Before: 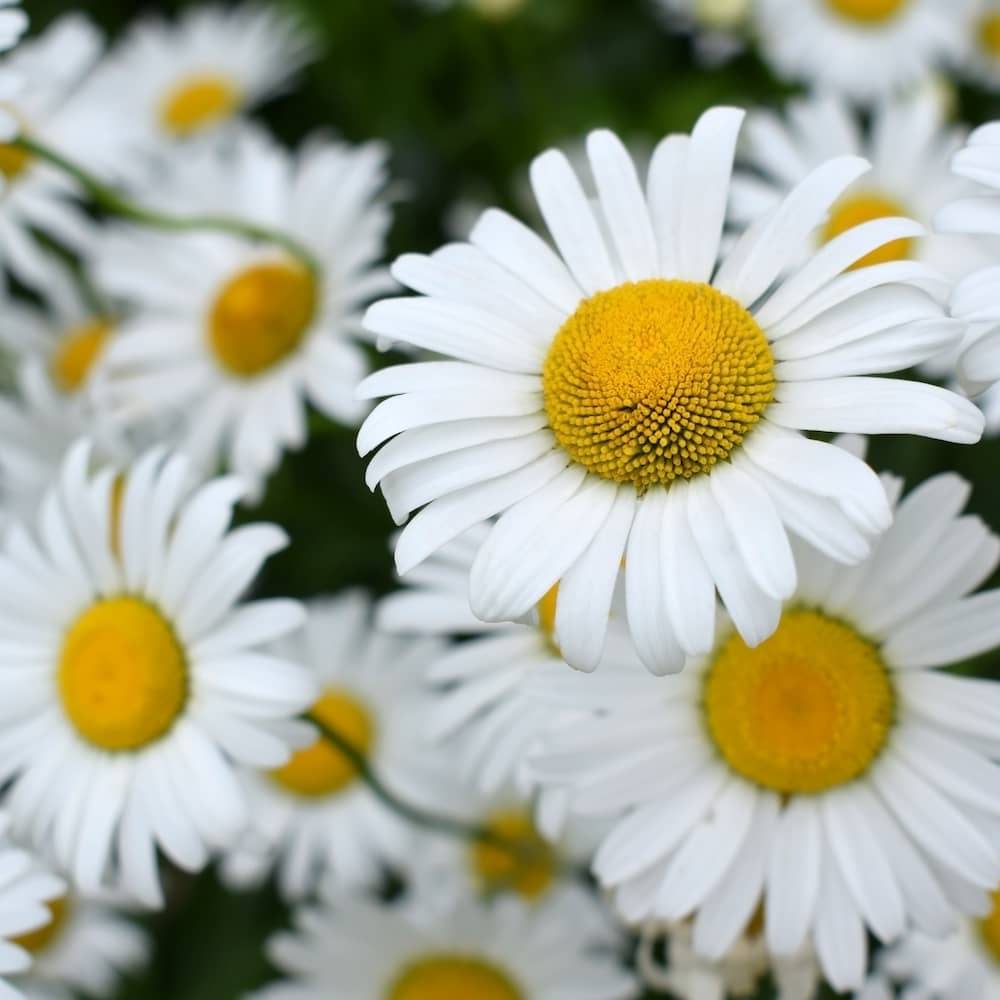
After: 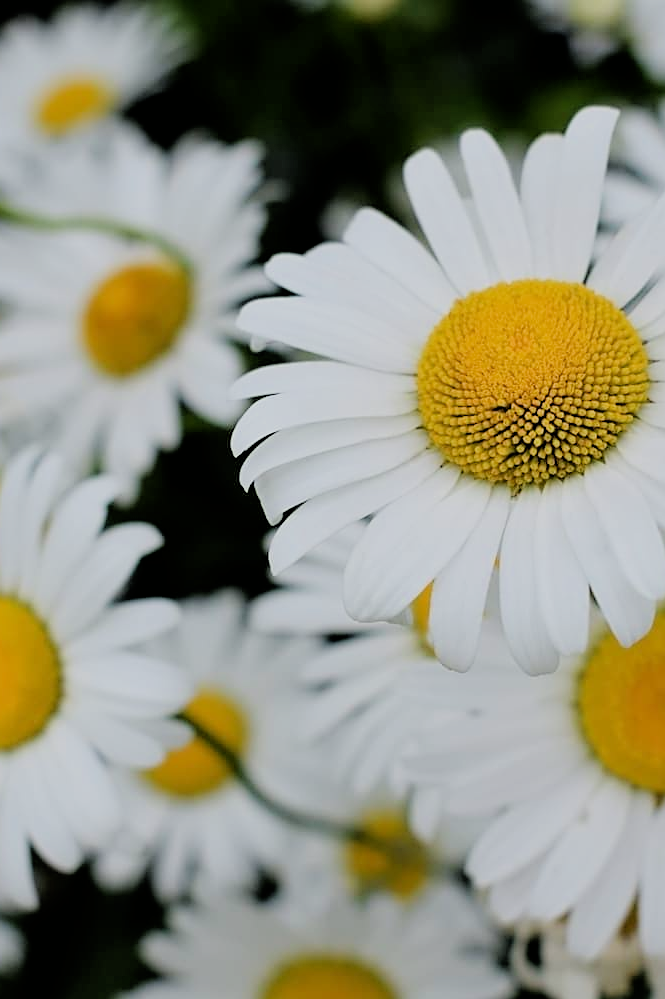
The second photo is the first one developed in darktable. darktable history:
filmic rgb: black relative exposure -4.64 EV, white relative exposure 4.77 EV, hardness 2.34, latitude 35.47%, contrast 1.046, highlights saturation mix 1.33%, shadows ↔ highlights balance 1.31%, iterations of high-quality reconstruction 0
sharpen: on, module defaults
crop and rotate: left 12.619%, right 20.871%
